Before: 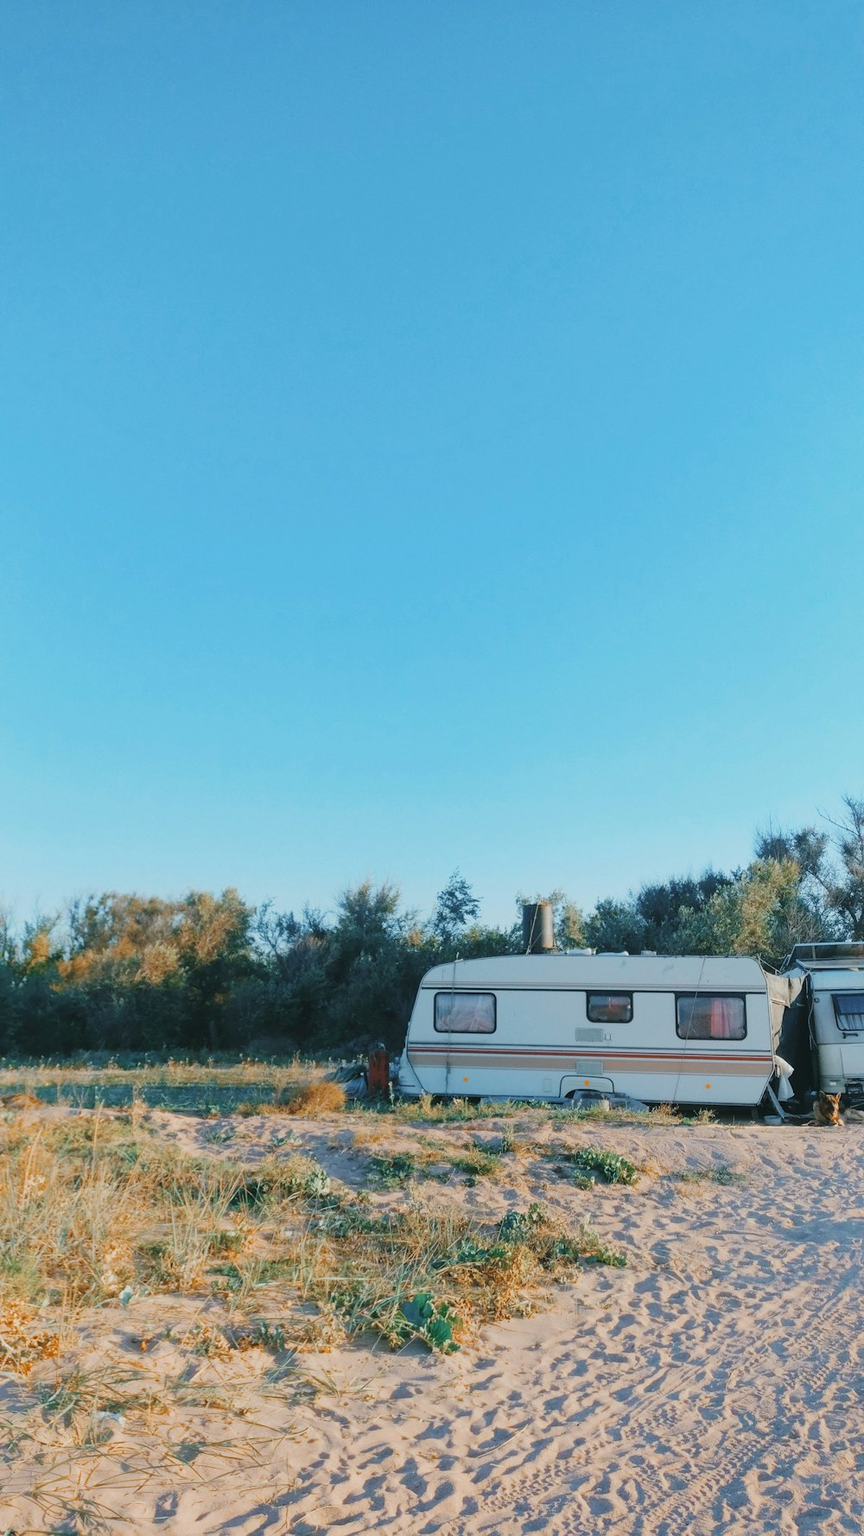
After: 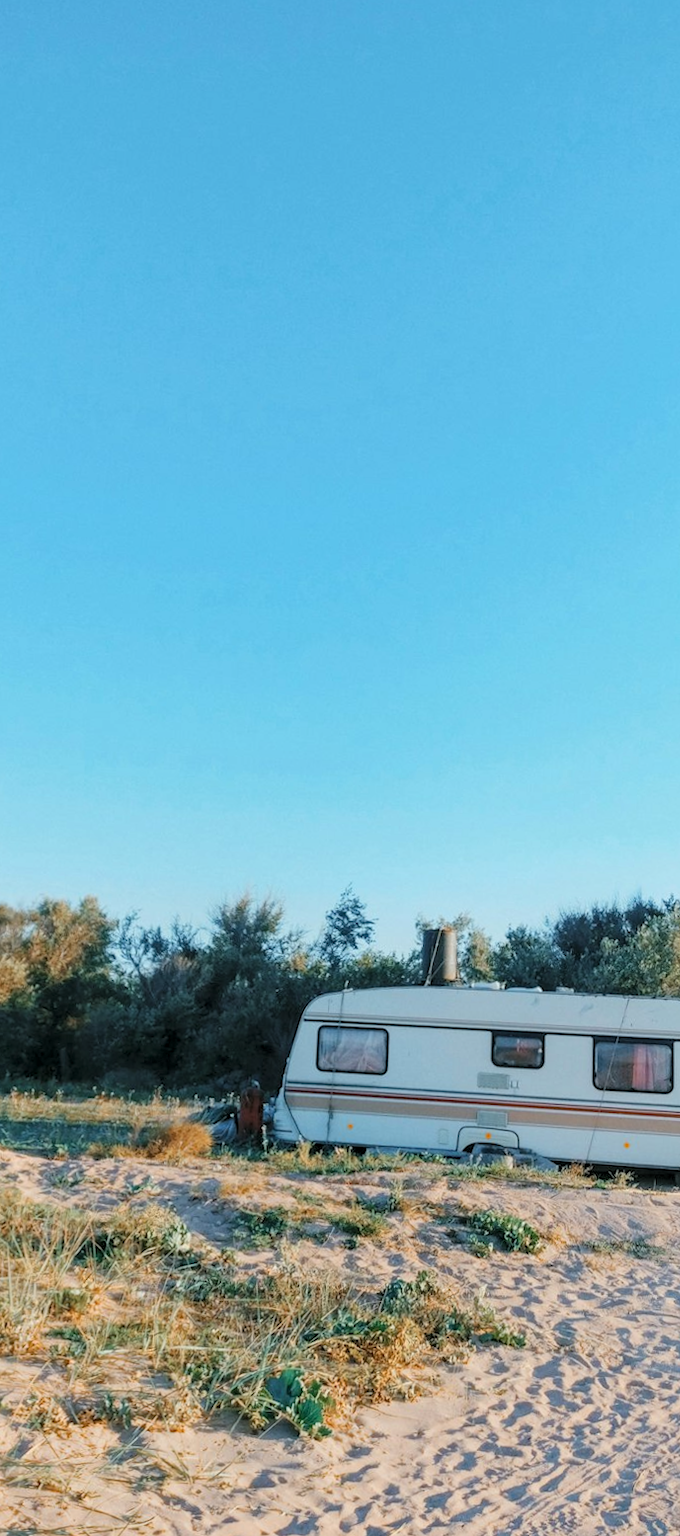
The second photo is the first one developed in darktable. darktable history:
crop and rotate: angle -3.27°, left 14.277%, top 0.028%, right 10.766%, bottom 0.028%
levels: levels [0.073, 0.497, 0.972]
local contrast: on, module defaults
rotate and perspective: rotation -1°, crop left 0.011, crop right 0.989, crop top 0.025, crop bottom 0.975
